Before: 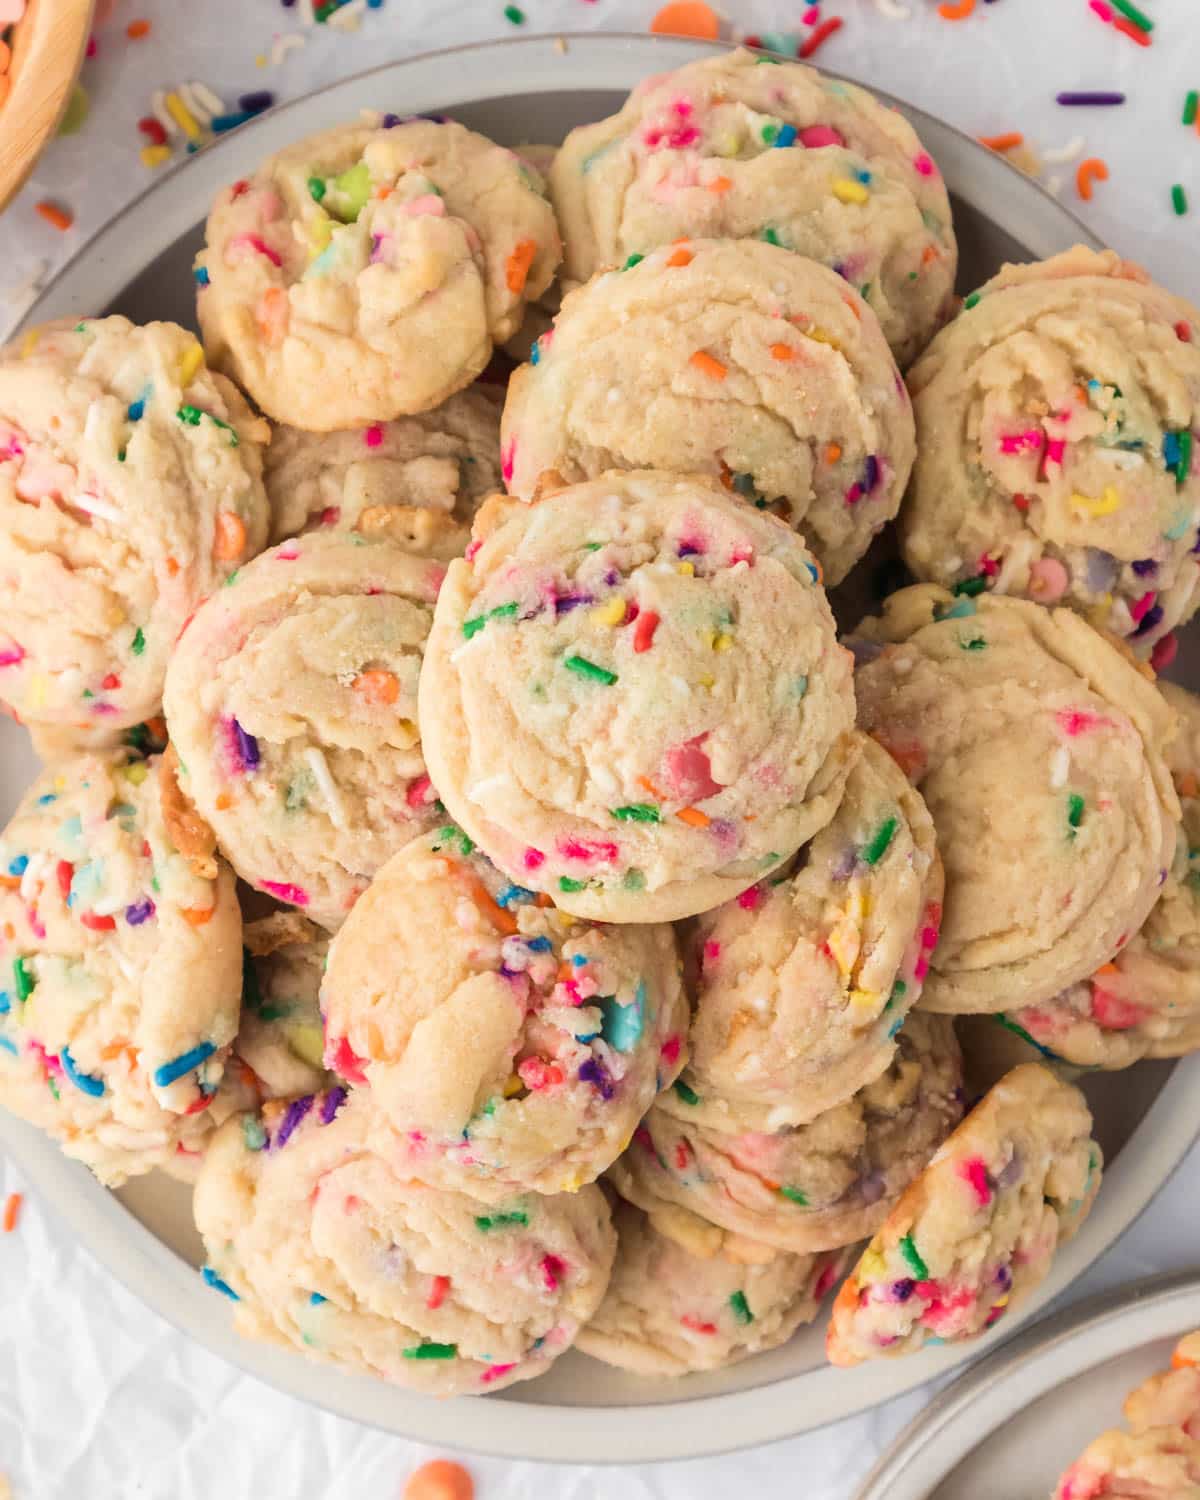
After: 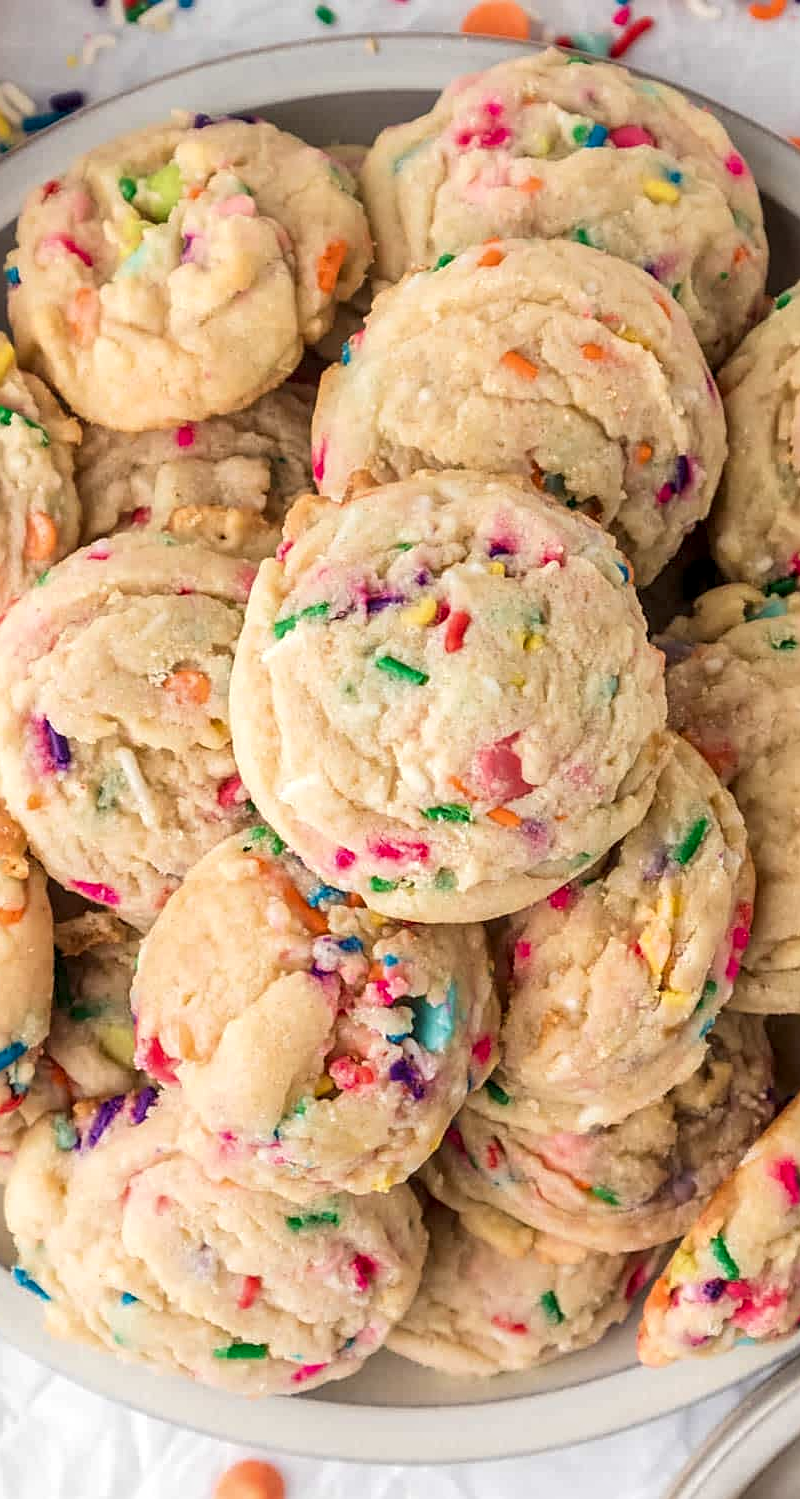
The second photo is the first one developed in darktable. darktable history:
sharpen: on, module defaults
exposure: exposure 0 EV, compensate highlight preservation false
crop and rotate: left 15.754%, right 17.579%
local contrast: detail 130%
